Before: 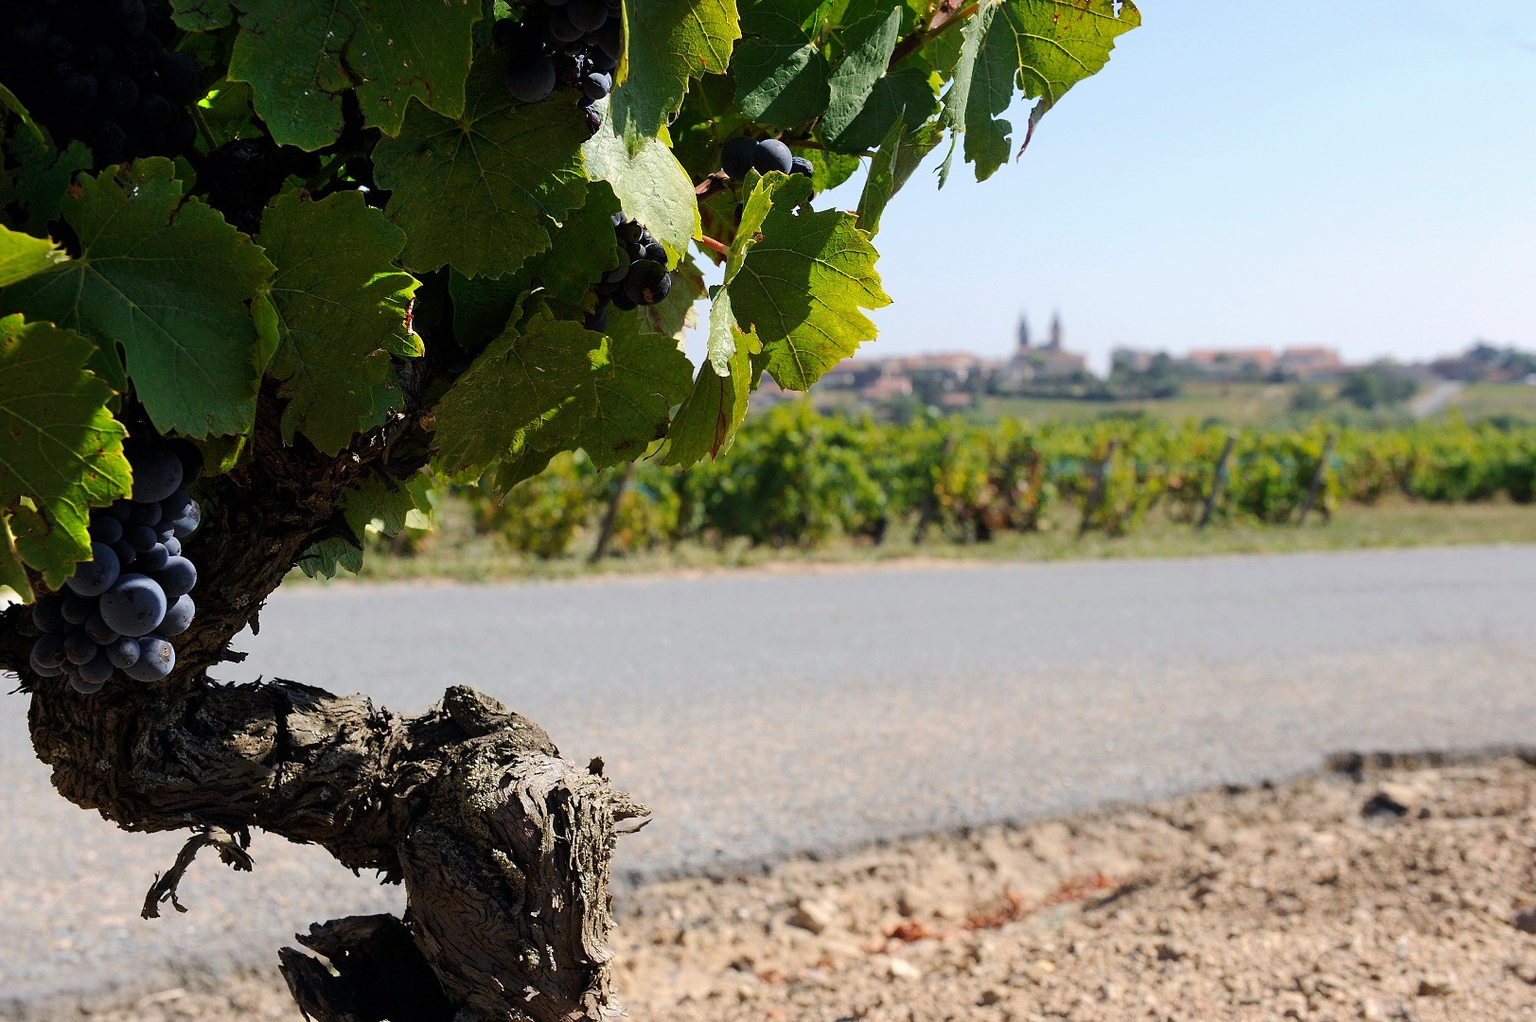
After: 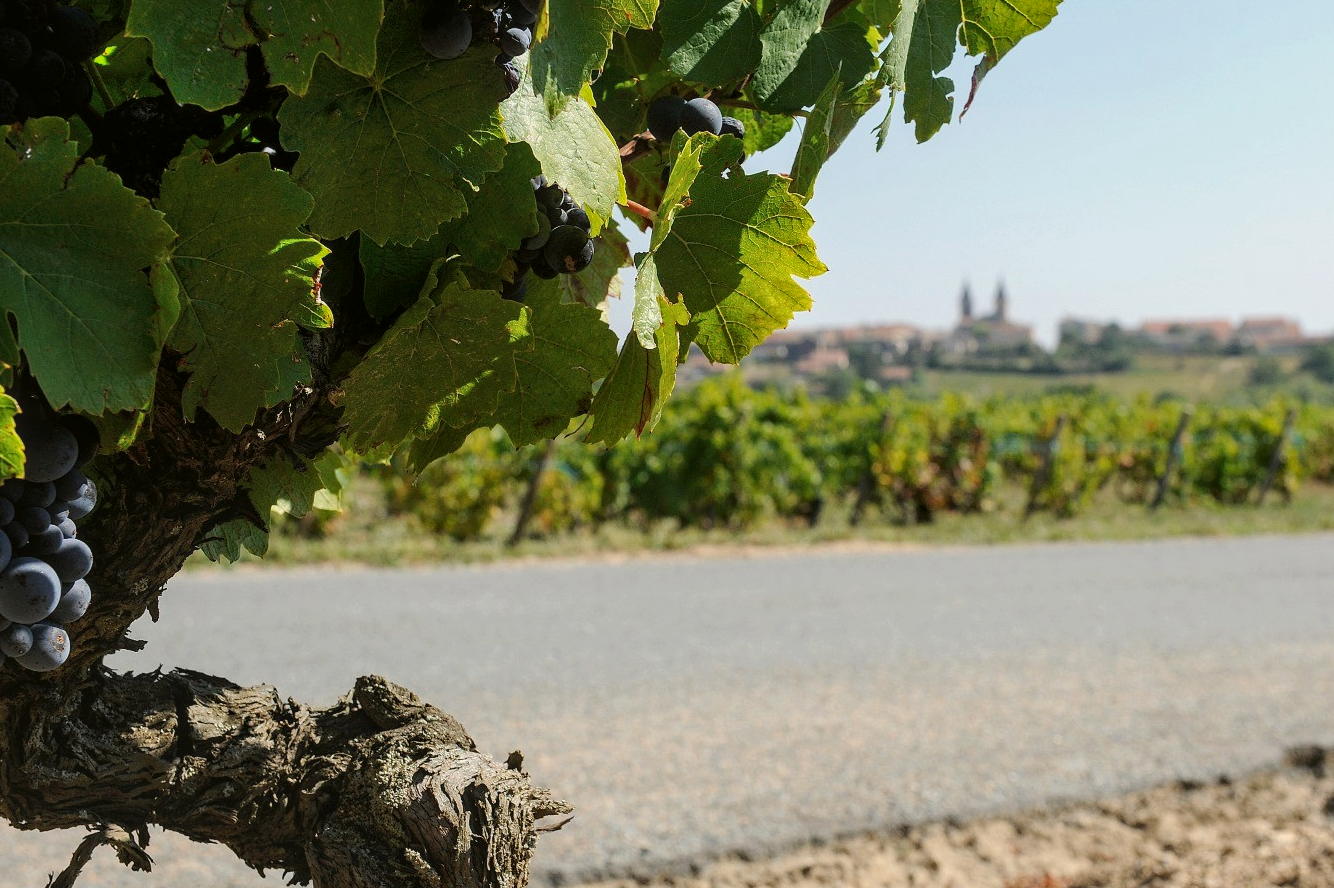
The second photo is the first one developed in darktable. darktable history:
crop and rotate: left 7.196%, top 4.574%, right 10.605%, bottom 13.178%
color balance: mode lift, gamma, gain (sRGB), lift [1.04, 1, 1, 0.97], gamma [1.01, 1, 1, 0.97], gain [0.96, 1, 1, 0.97]
local contrast: on, module defaults
